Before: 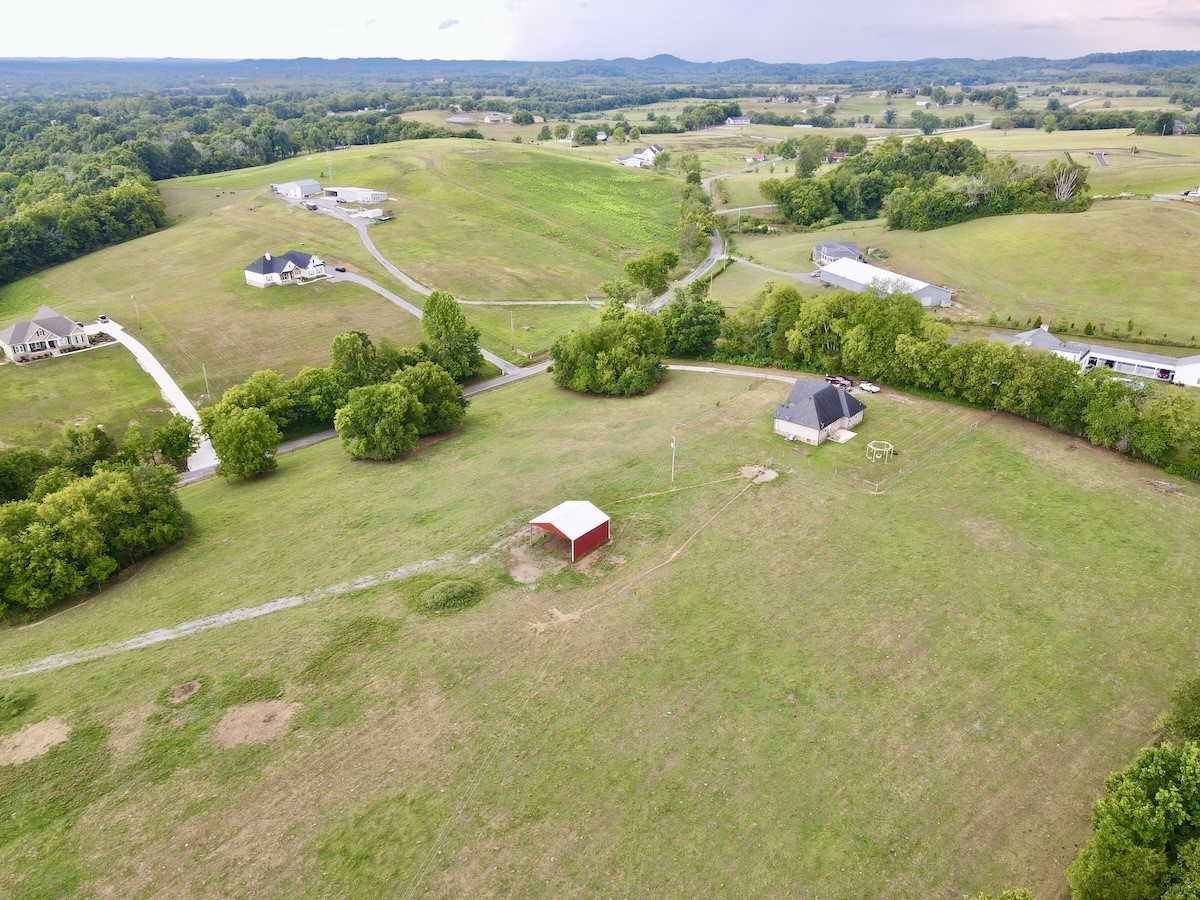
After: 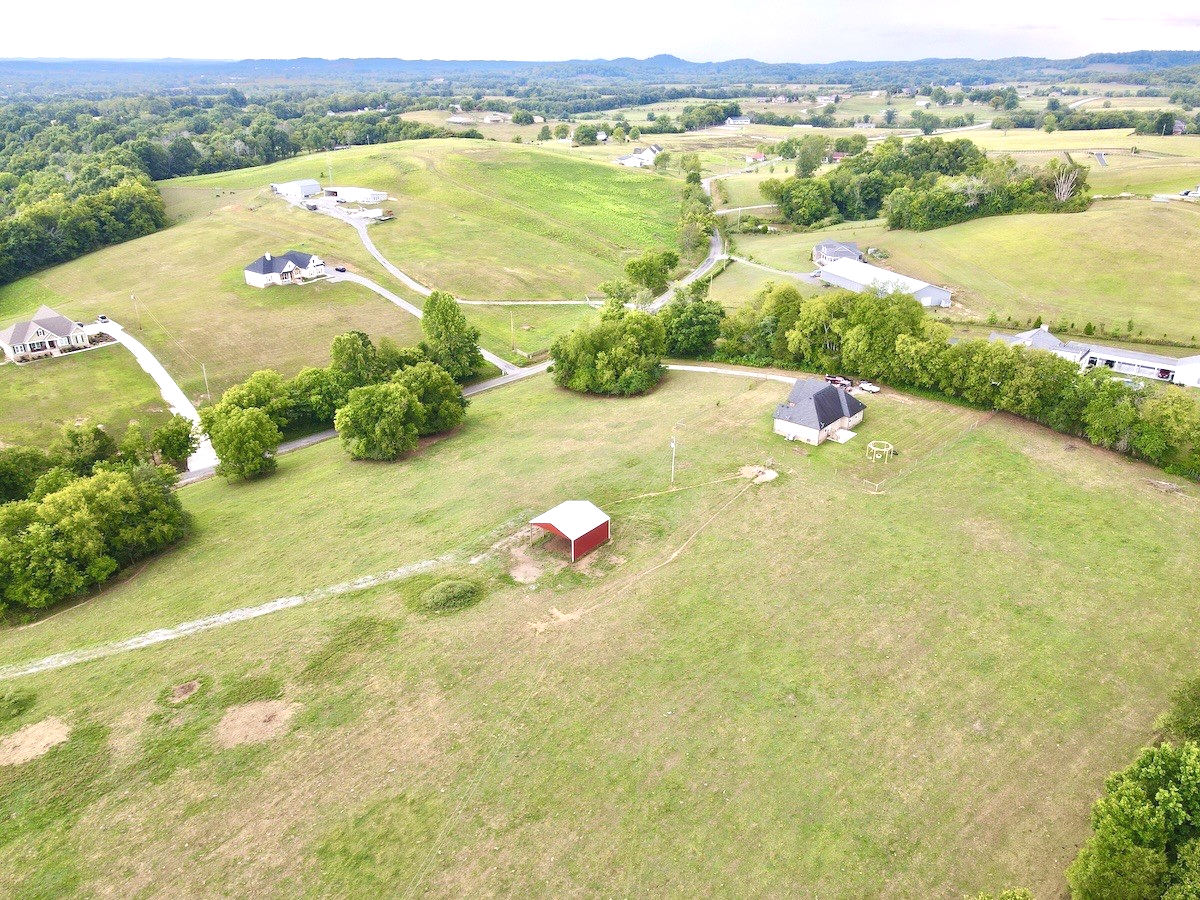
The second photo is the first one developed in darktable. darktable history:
exposure: black level correction -0.002, exposure 0.531 EV, compensate highlight preservation false
